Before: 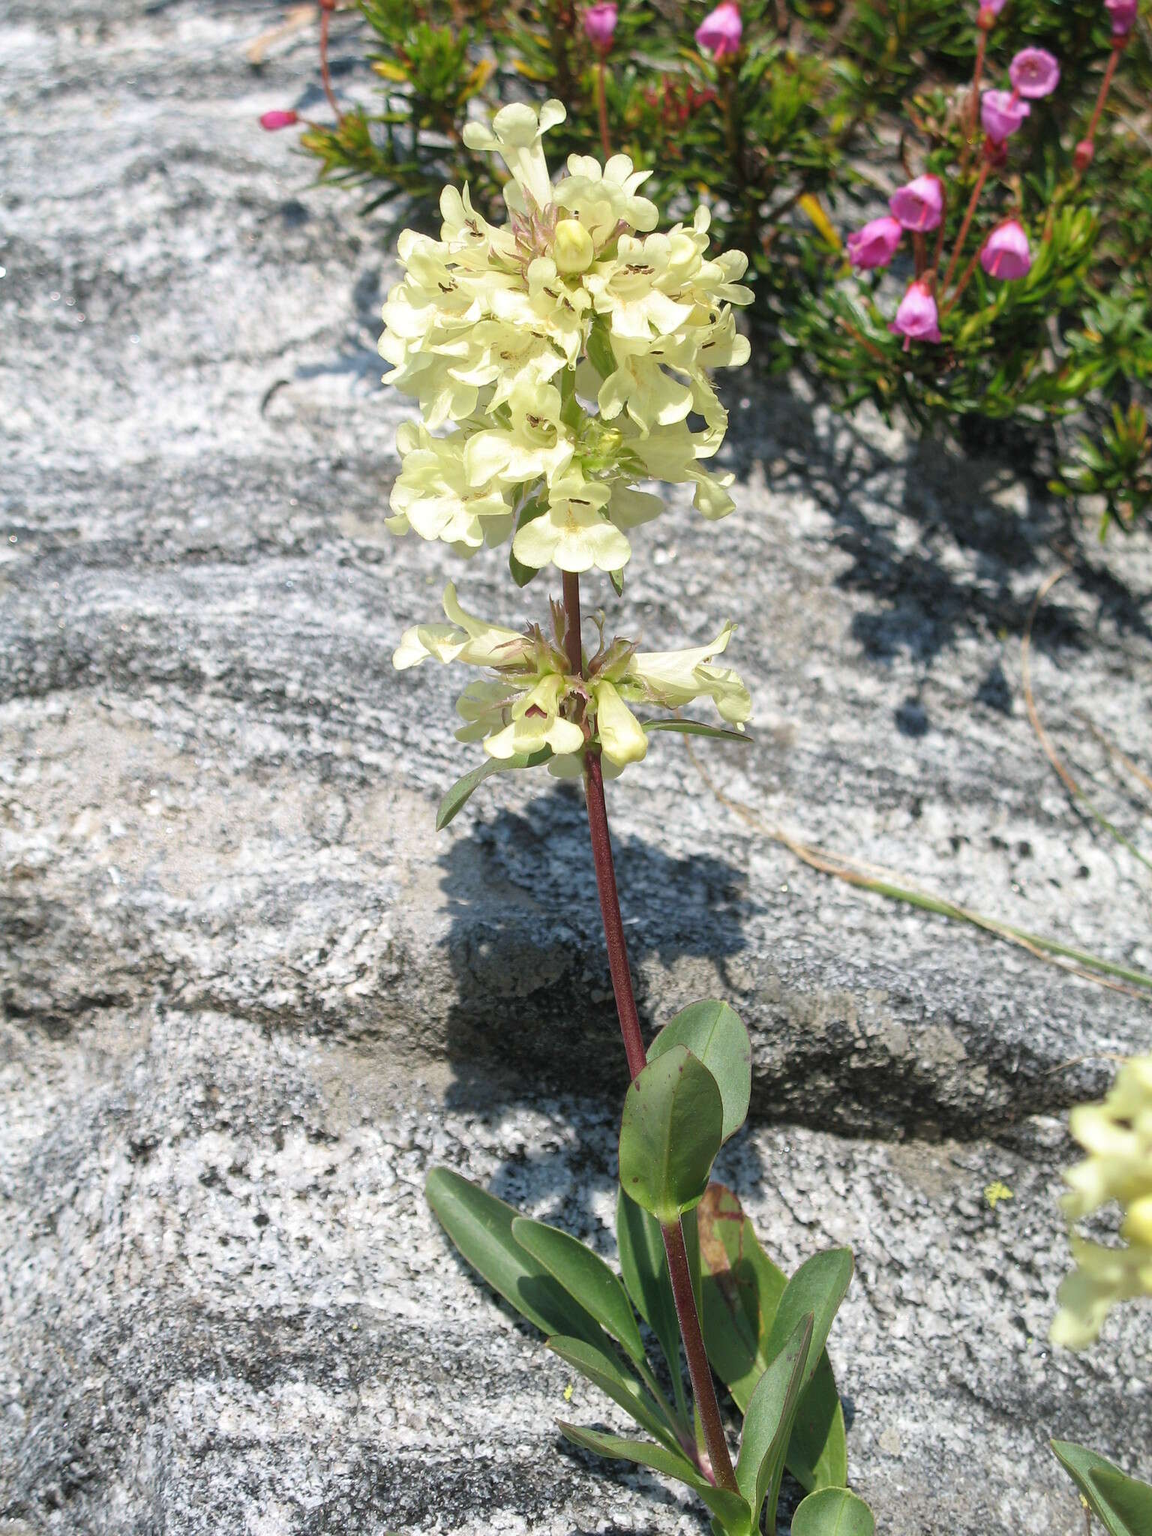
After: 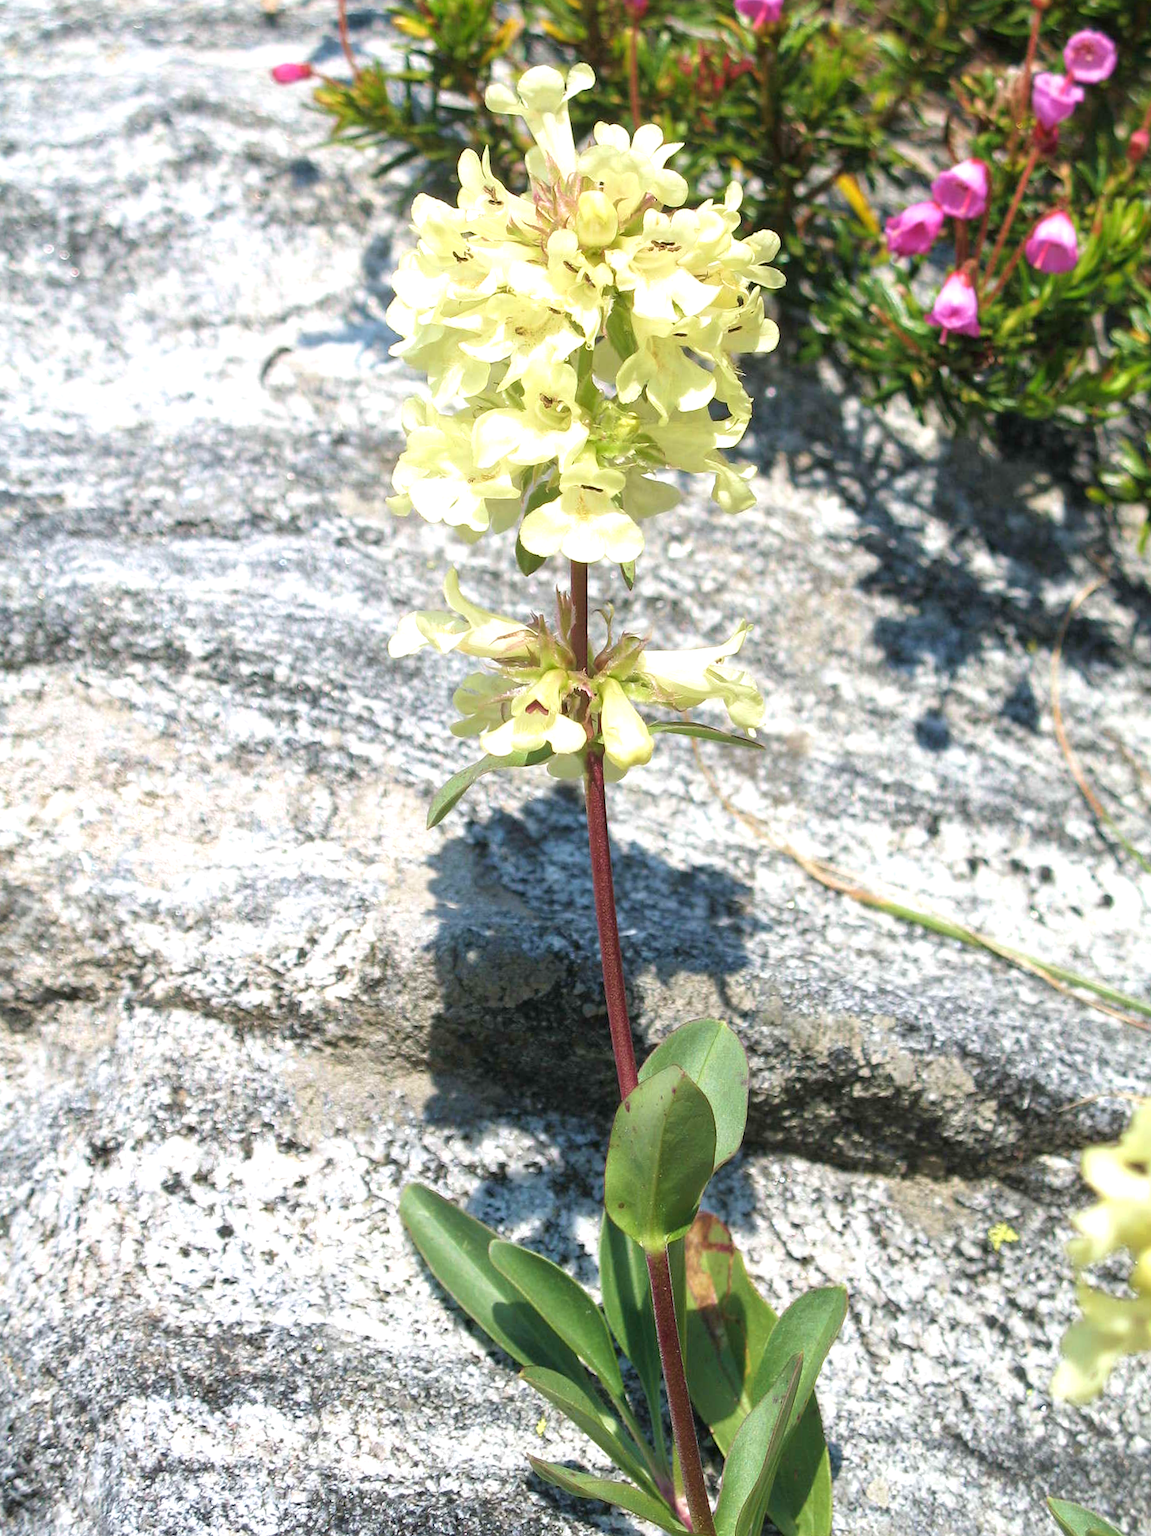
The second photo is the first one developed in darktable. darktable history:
exposure: black level correction 0.001, exposure 0.5 EV, compensate exposure bias true, compensate highlight preservation false
crop and rotate: angle -2.38°
velvia: on, module defaults
